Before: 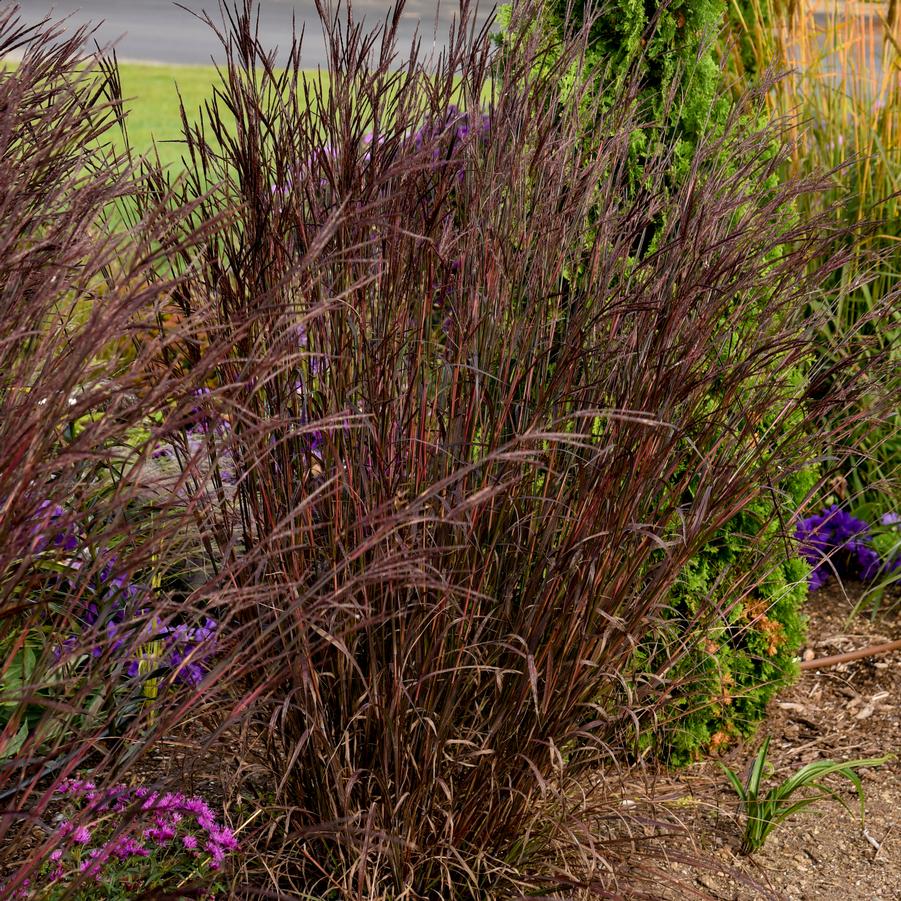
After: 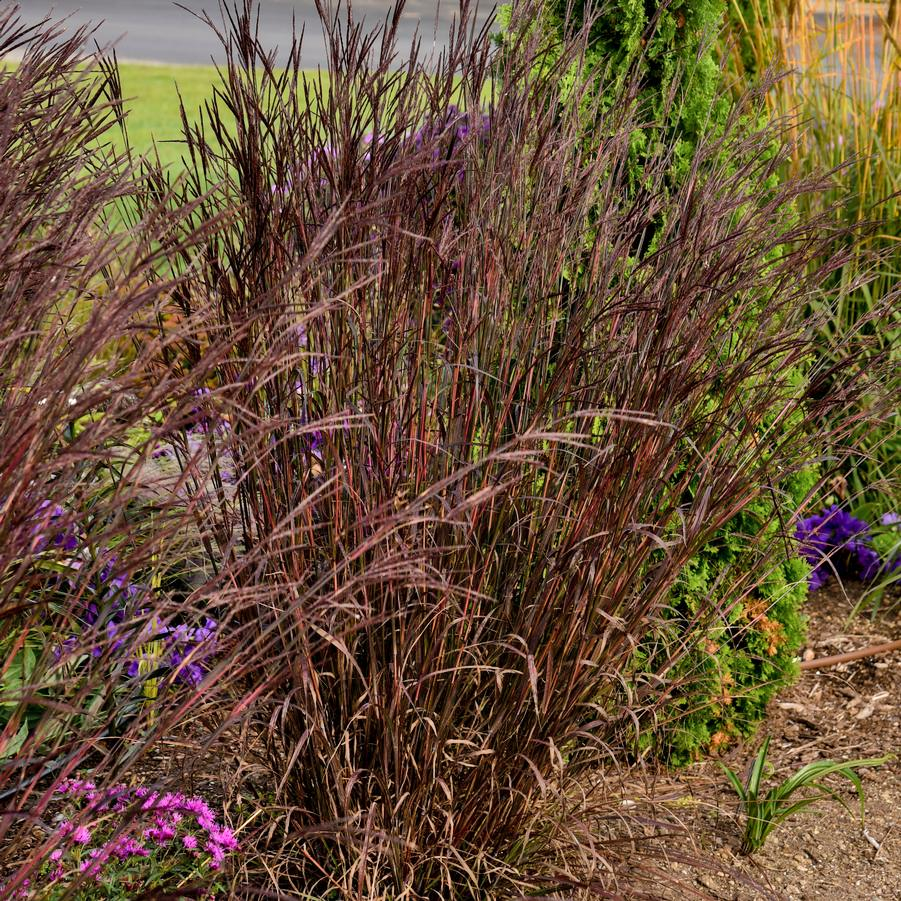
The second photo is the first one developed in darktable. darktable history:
shadows and highlights: highlights color adjustment 0%, soften with gaussian
